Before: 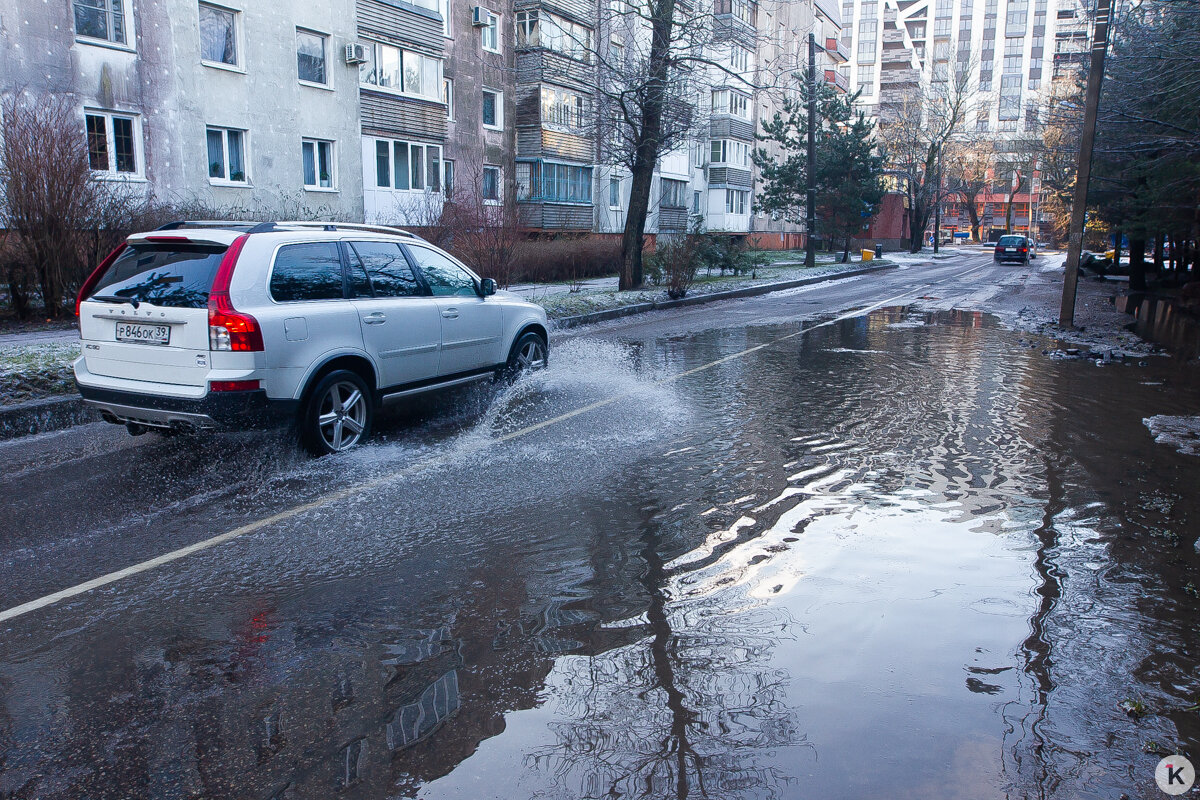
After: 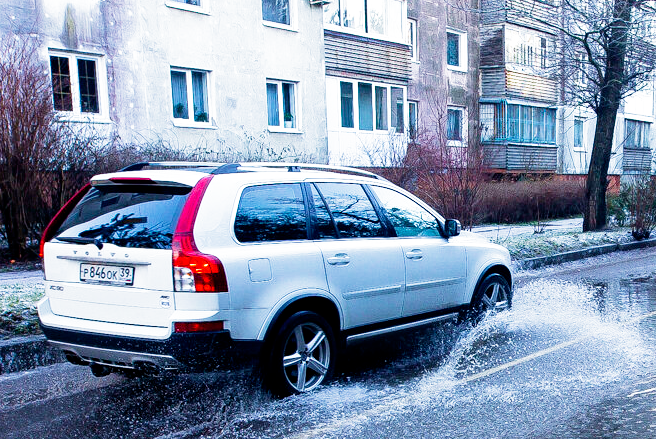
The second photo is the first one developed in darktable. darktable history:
filmic rgb: middle gray luminance 10%, black relative exposure -8.61 EV, white relative exposure 3.3 EV, threshold 6 EV, target black luminance 0%, hardness 5.2, latitude 44.69%, contrast 1.302, highlights saturation mix 5%, shadows ↔ highlights balance 24.64%, add noise in highlights 0, preserve chrominance no, color science v3 (2019), use custom middle-gray values true, iterations of high-quality reconstruction 0, contrast in highlights soft, enable highlight reconstruction true
velvia: on, module defaults
crop and rotate: left 3.047%, top 7.509%, right 42.236%, bottom 37.598%
